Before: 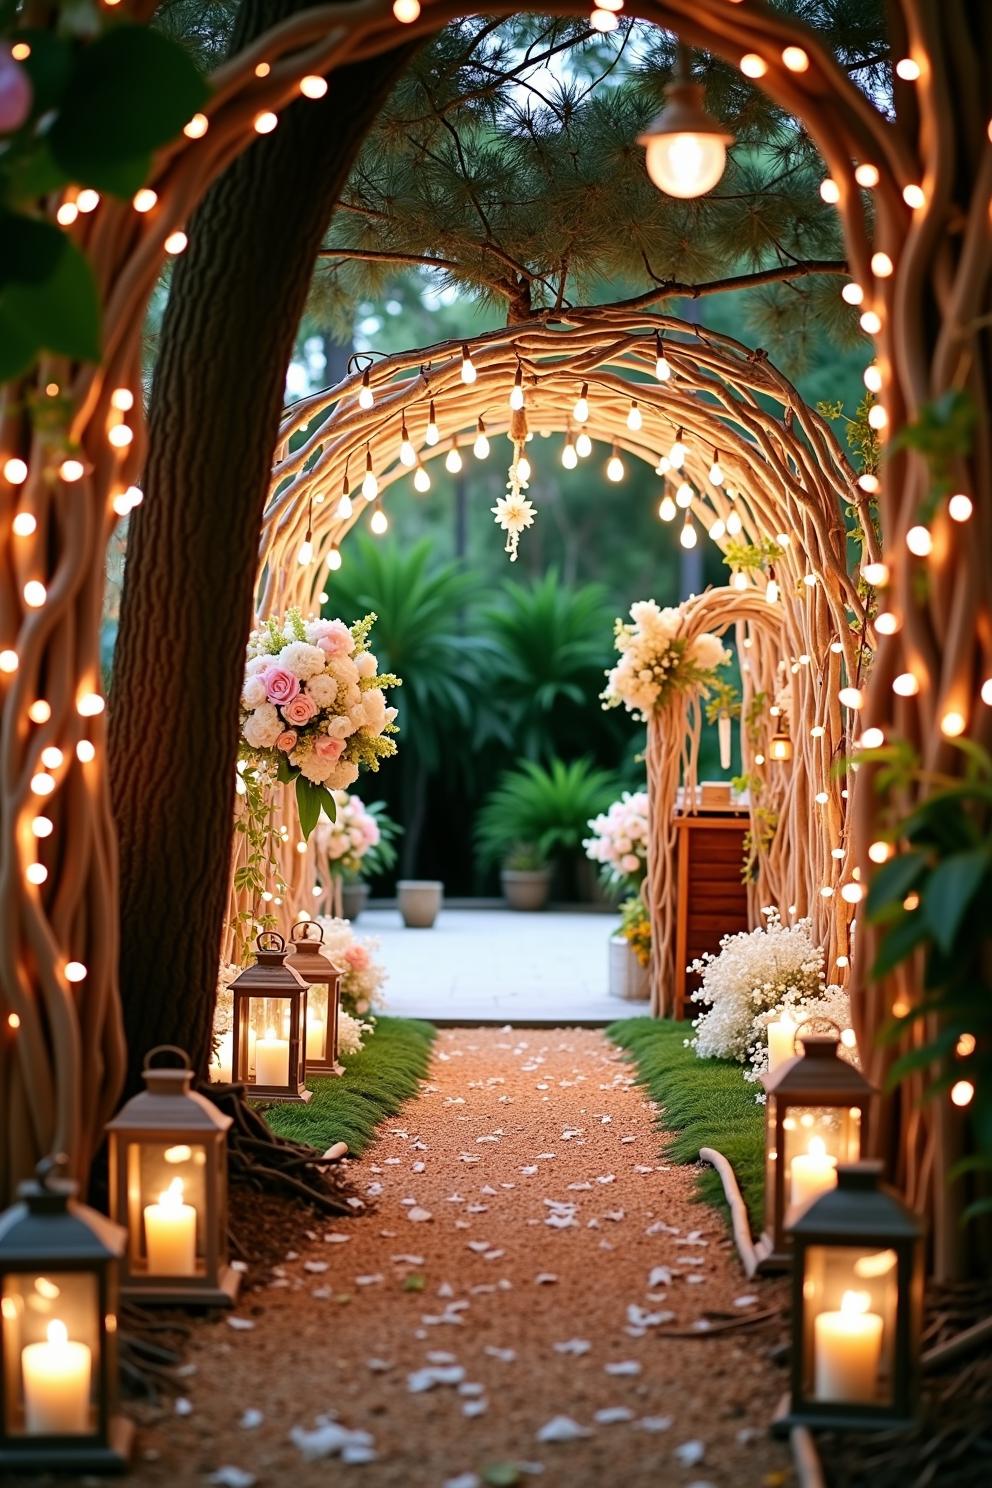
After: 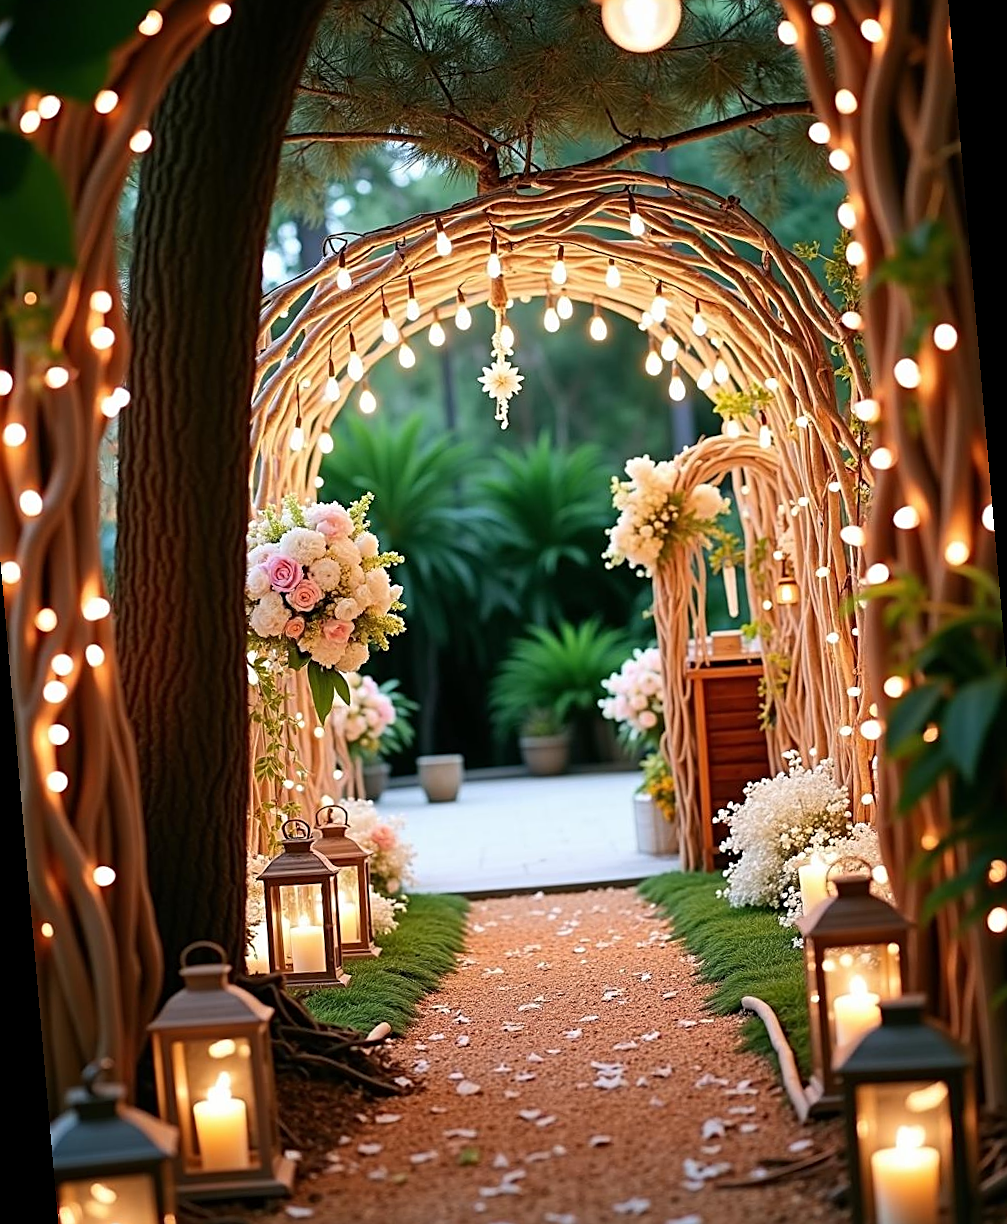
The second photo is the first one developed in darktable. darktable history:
sharpen: on, module defaults
rotate and perspective: rotation -5°, crop left 0.05, crop right 0.952, crop top 0.11, crop bottom 0.89
